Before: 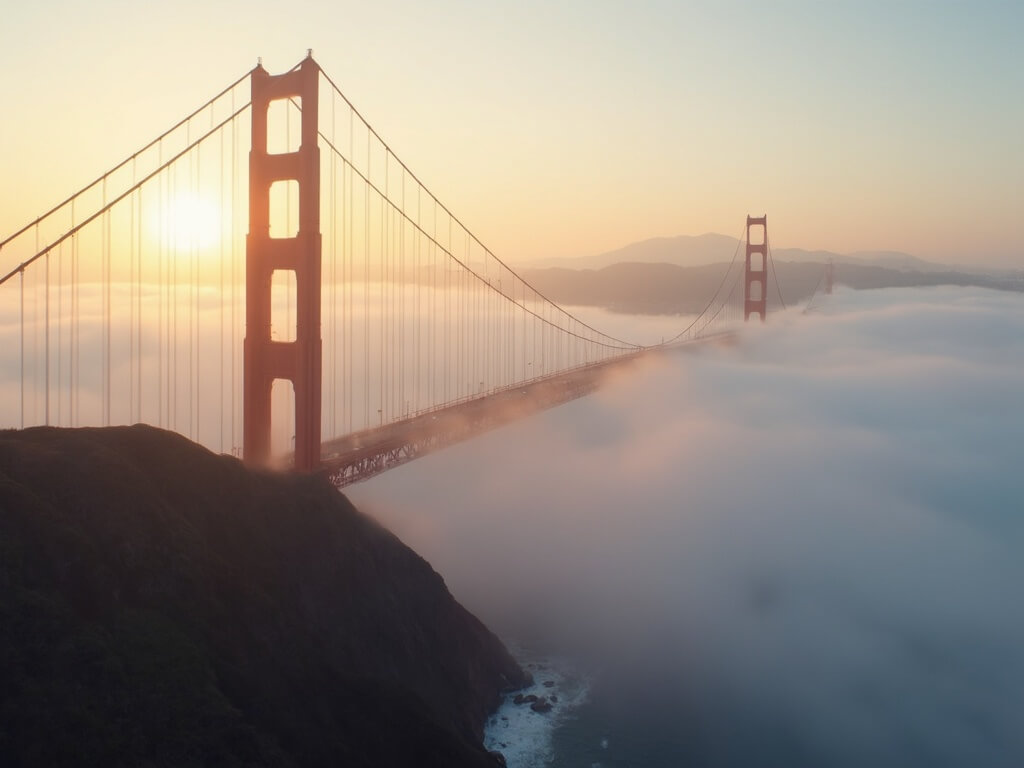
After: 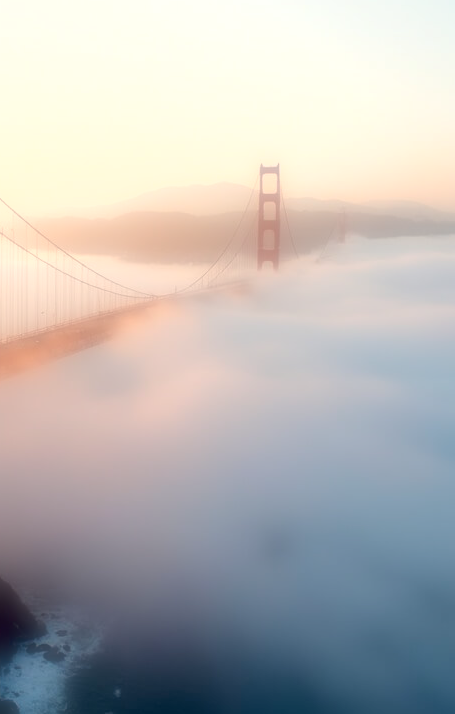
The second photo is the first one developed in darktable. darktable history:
soften: on, module defaults
crop: left 47.628%, top 6.643%, right 7.874%
fill light: exposure -2 EV, width 8.6
color balance: output saturation 120%
exposure: black level correction 0.012, exposure 0.7 EV, compensate exposure bias true, compensate highlight preservation false
